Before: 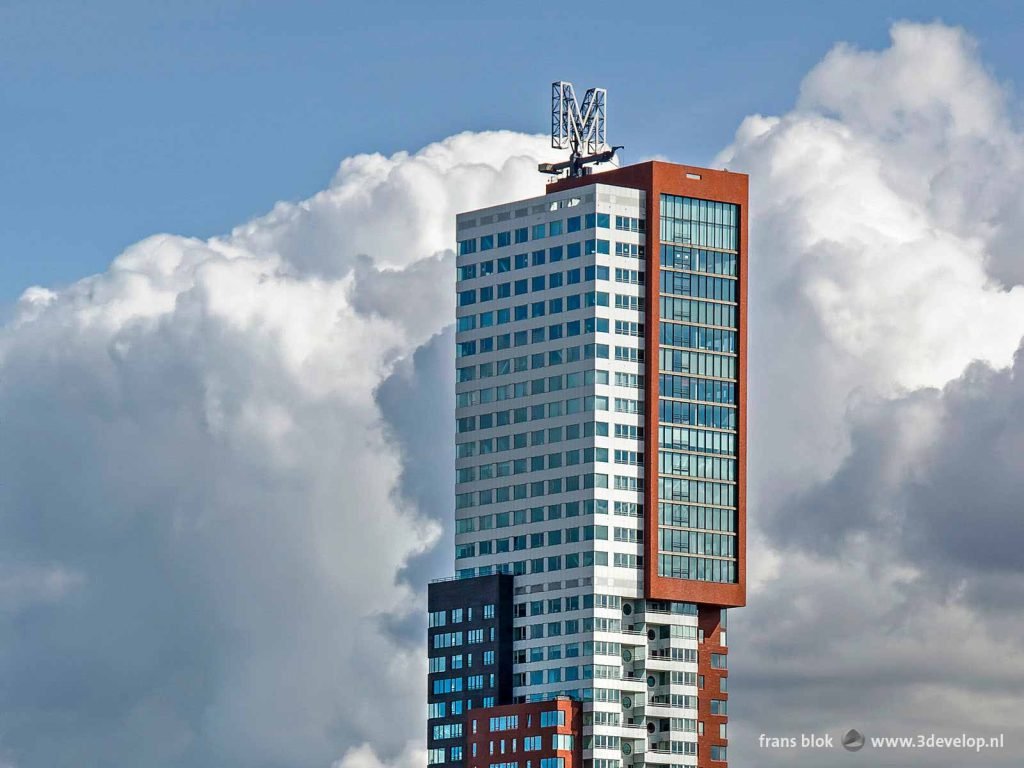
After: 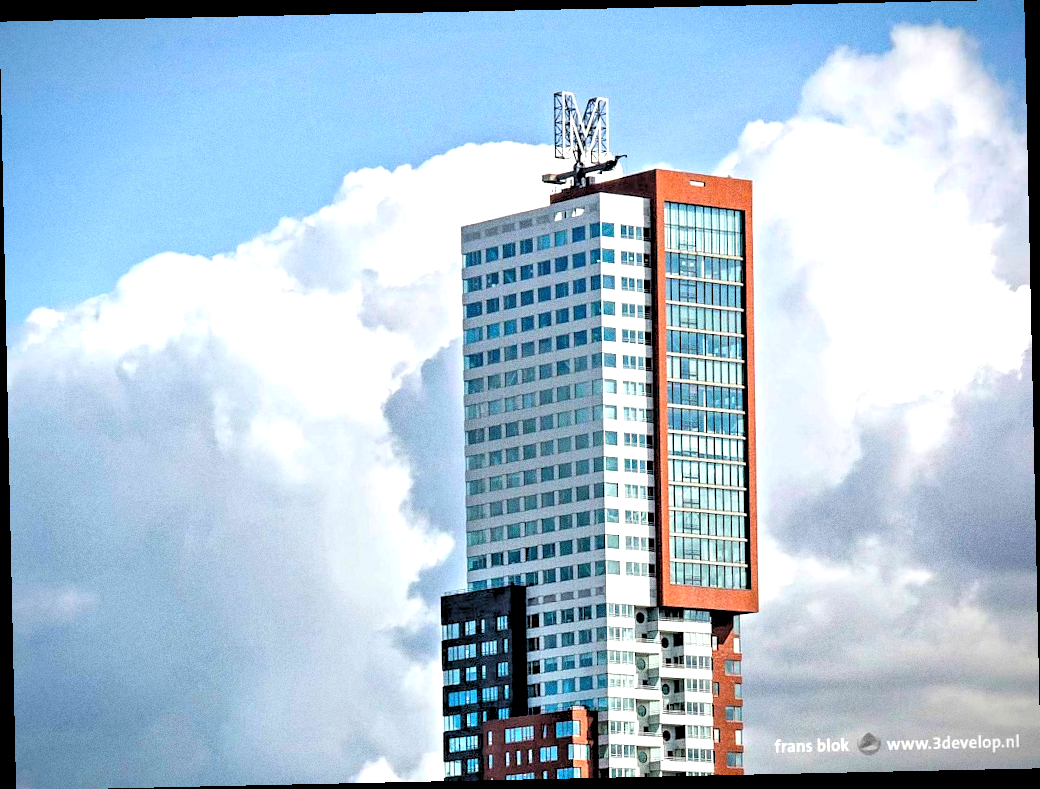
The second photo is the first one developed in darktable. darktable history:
rotate and perspective: rotation -1.24°, automatic cropping off
exposure: black level correction 0.001, exposure 0.955 EV, compensate exposure bias true, compensate highlight preservation false
rgb levels: levels [[0.029, 0.461, 0.922], [0, 0.5, 1], [0, 0.5, 1]]
grain: coarseness 9.61 ISO, strength 35.62%
vignetting: fall-off start 88.53%, fall-off radius 44.2%, saturation 0.376, width/height ratio 1.161
